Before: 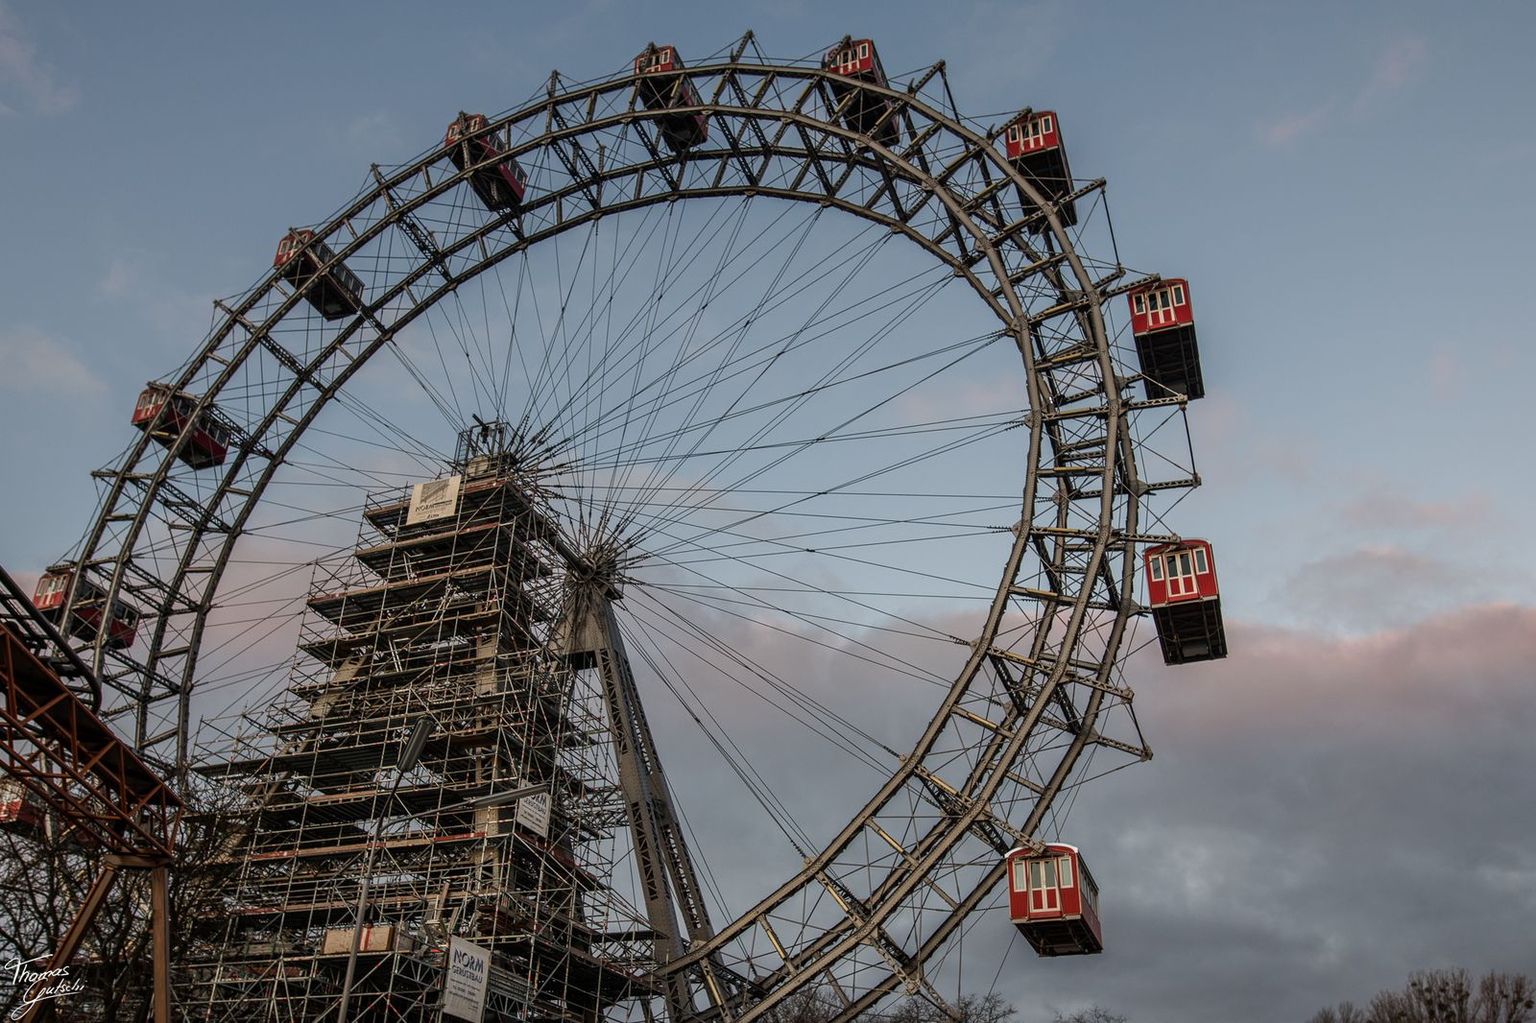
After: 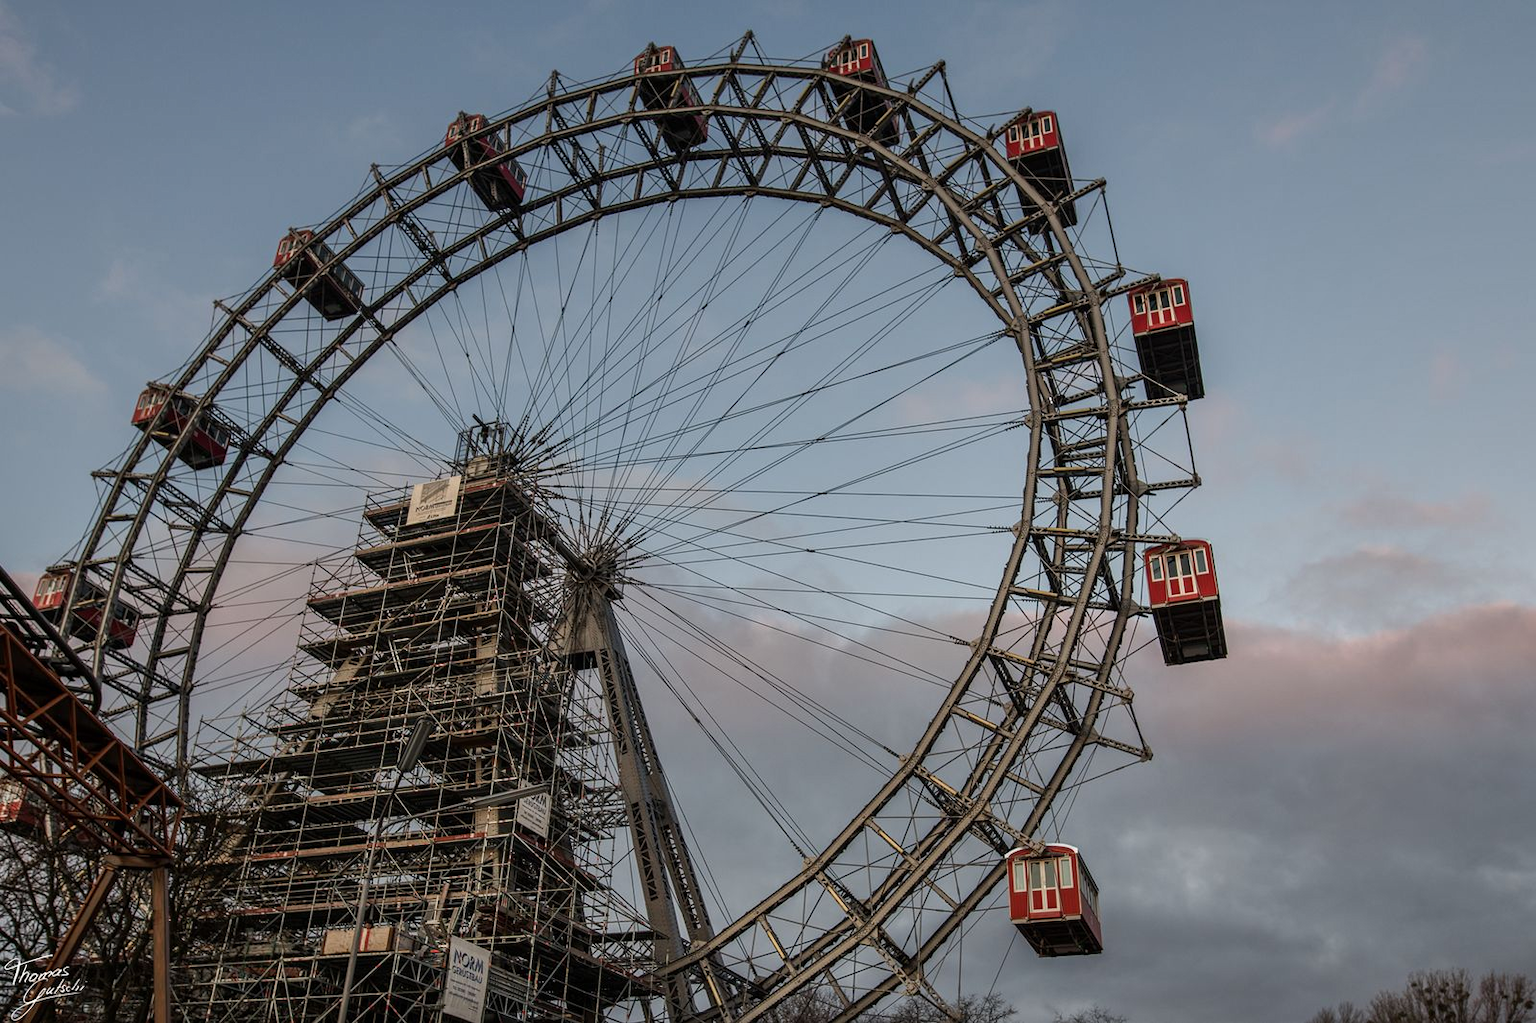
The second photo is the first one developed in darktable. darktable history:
shadows and highlights: shadows 11.38, white point adjustment 1.11, soften with gaussian
